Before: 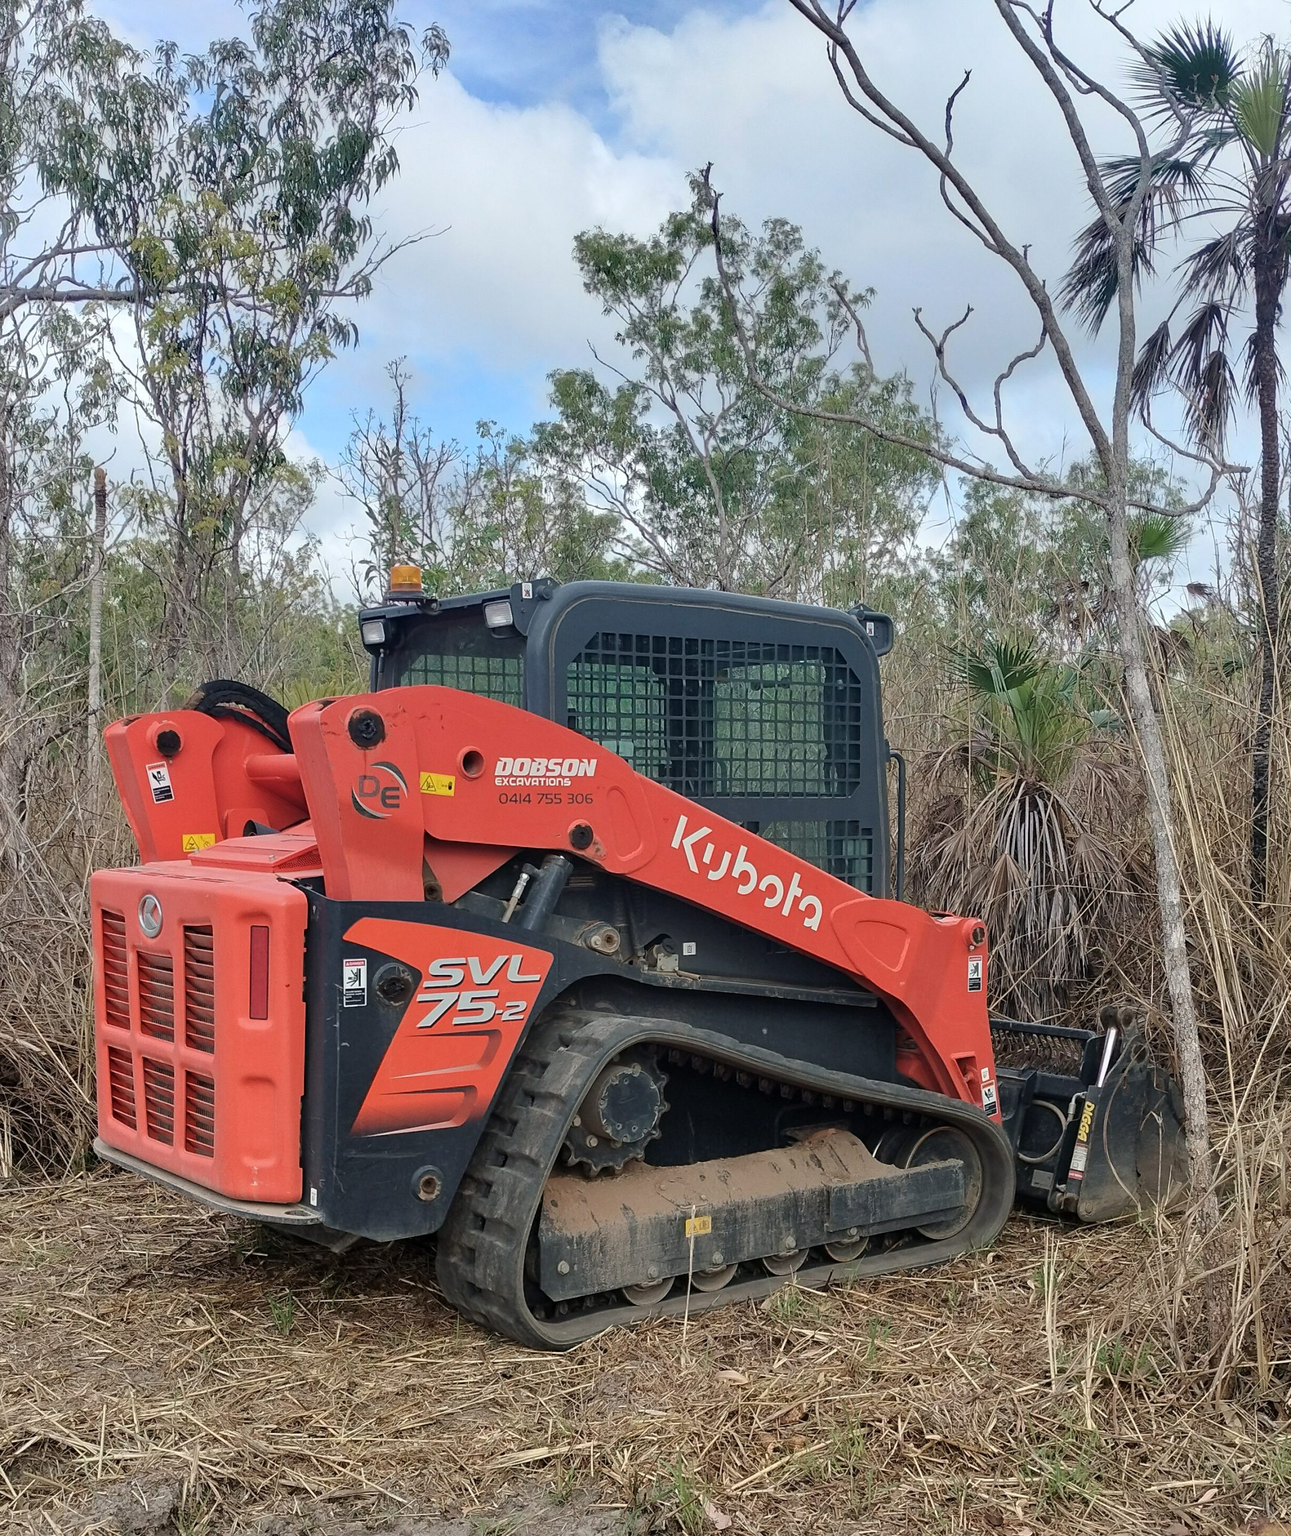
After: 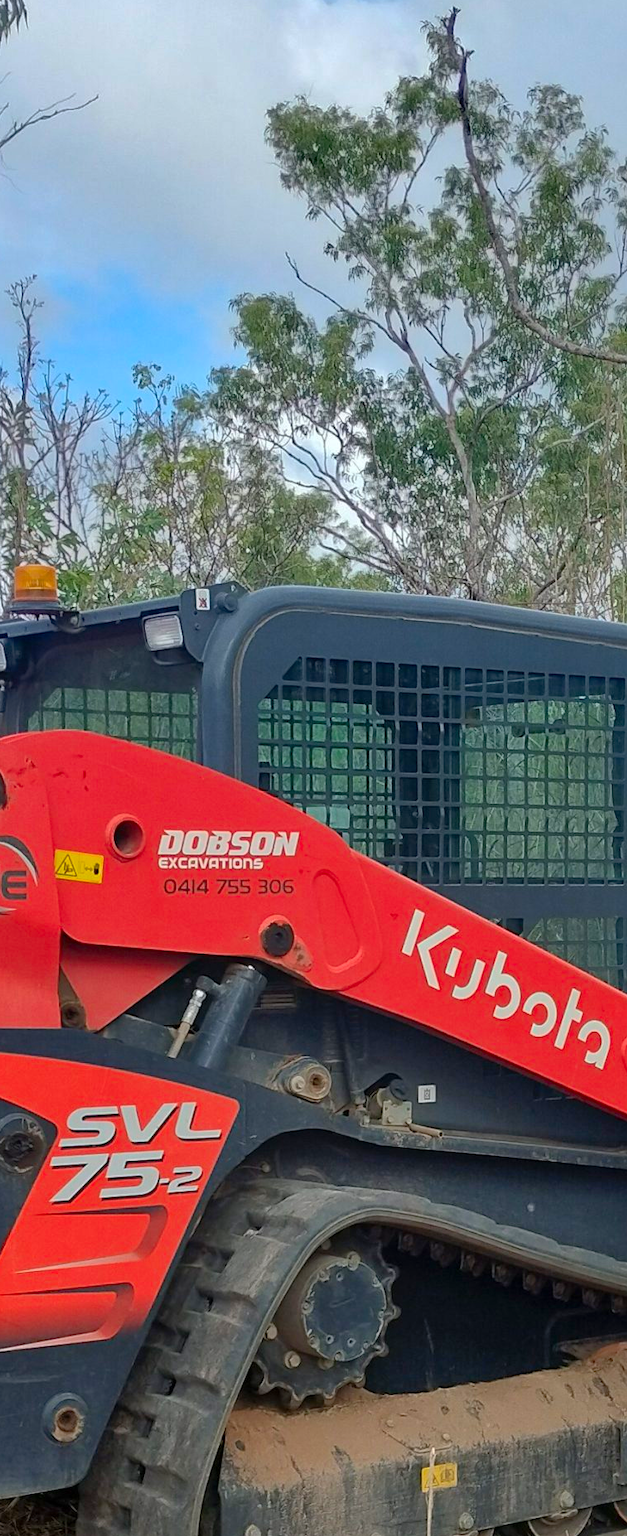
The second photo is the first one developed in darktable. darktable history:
crop and rotate: left 29.476%, top 10.214%, right 35.32%, bottom 17.333%
contrast brightness saturation: brightness -0.02, saturation 0.35
shadows and highlights: on, module defaults
